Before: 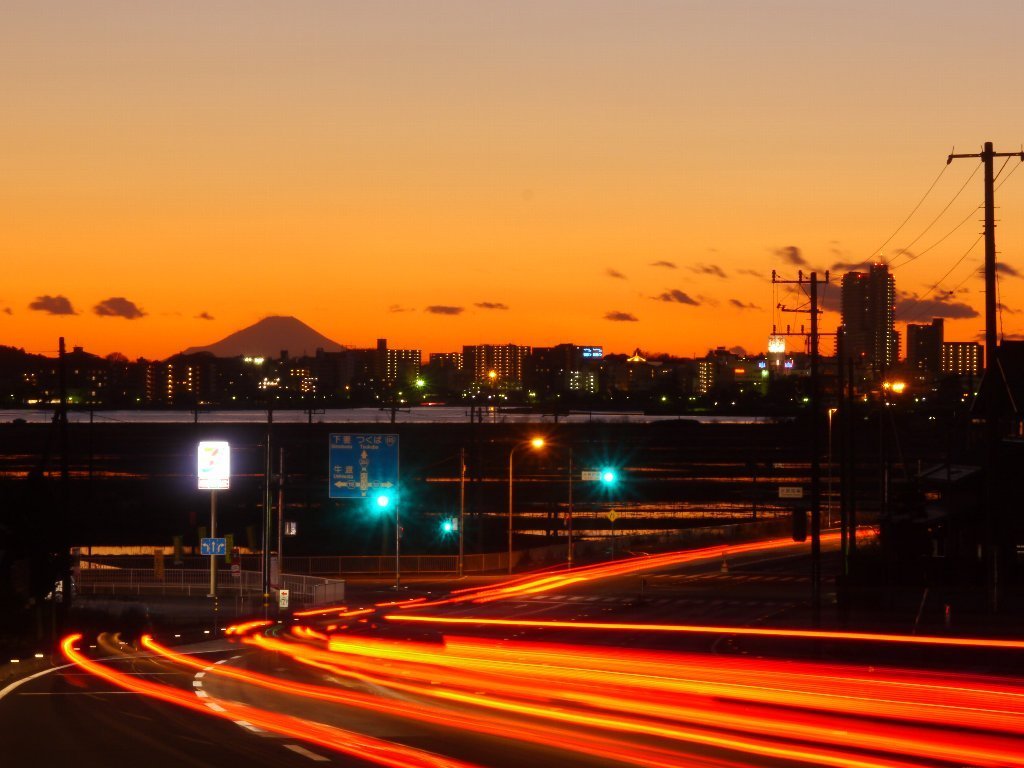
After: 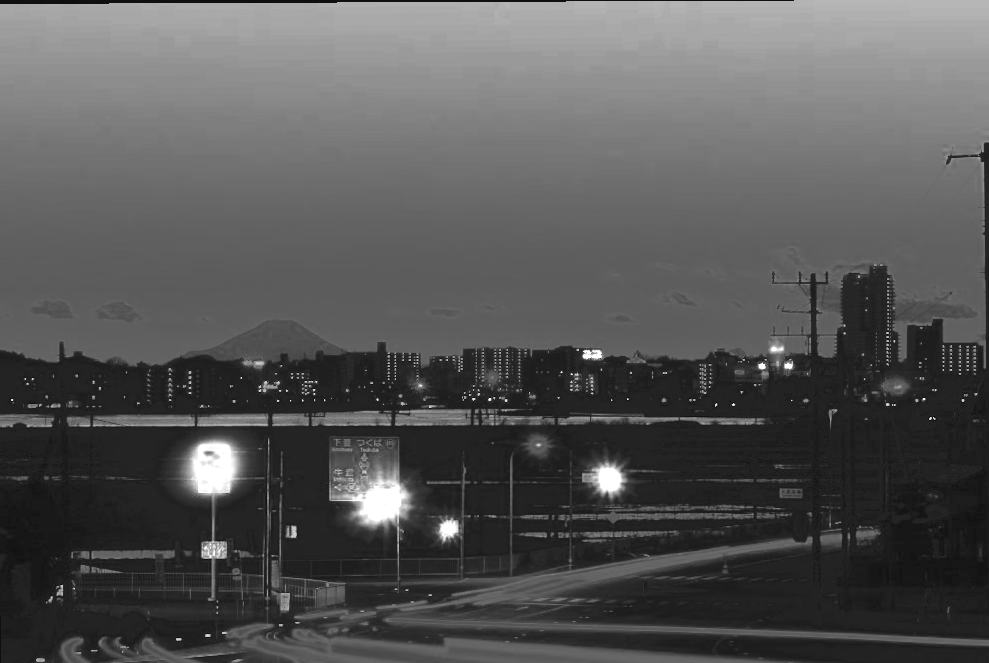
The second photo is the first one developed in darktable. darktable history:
exposure: black level correction 0, exposure 0.704 EV, compensate highlight preservation false
crop and rotate: angle 0.251°, left 0.255%, right 3.407%, bottom 14.107%
tone curve: curves: ch0 [(0, 0) (0.003, 0.037) (0.011, 0.061) (0.025, 0.104) (0.044, 0.145) (0.069, 0.145) (0.1, 0.127) (0.136, 0.175) (0.177, 0.207) (0.224, 0.252) (0.277, 0.341) (0.335, 0.446) (0.399, 0.554) (0.468, 0.658) (0.543, 0.757) (0.623, 0.843) (0.709, 0.919) (0.801, 0.958) (0.898, 0.975) (1, 1)], color space Lab, independent channels, preserve colors none
color zones: curves: ch0 [(0.287, 0.048) (0.493, 0.484) (0.737, 0.816)]; ch1 [(0, 0) (0.143, 0) (0.286, 0) (0.429, 0) (0.571, 0) (0.714, 0) (0.857, 0)]
